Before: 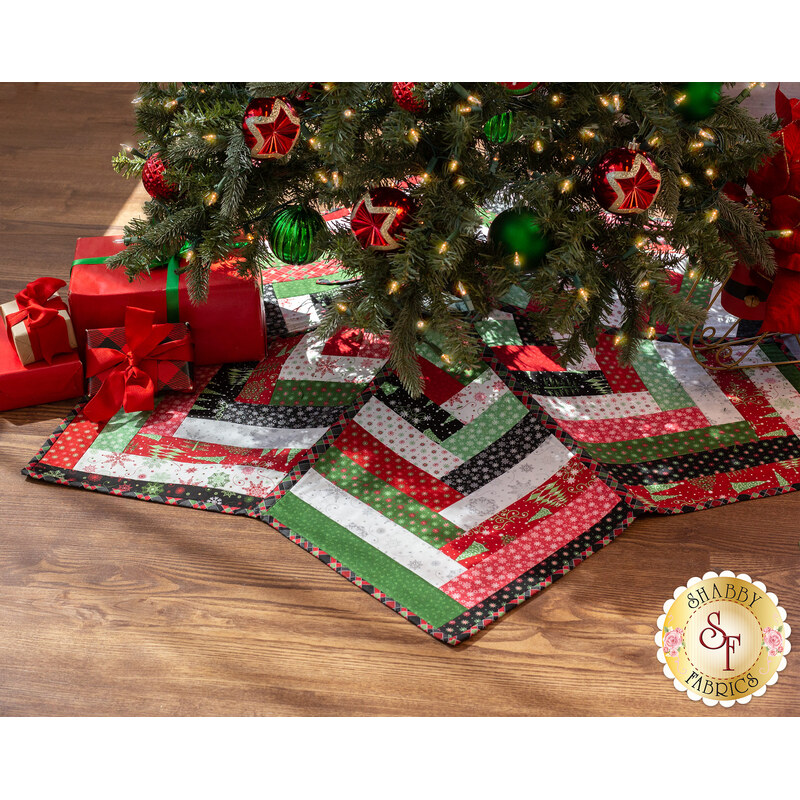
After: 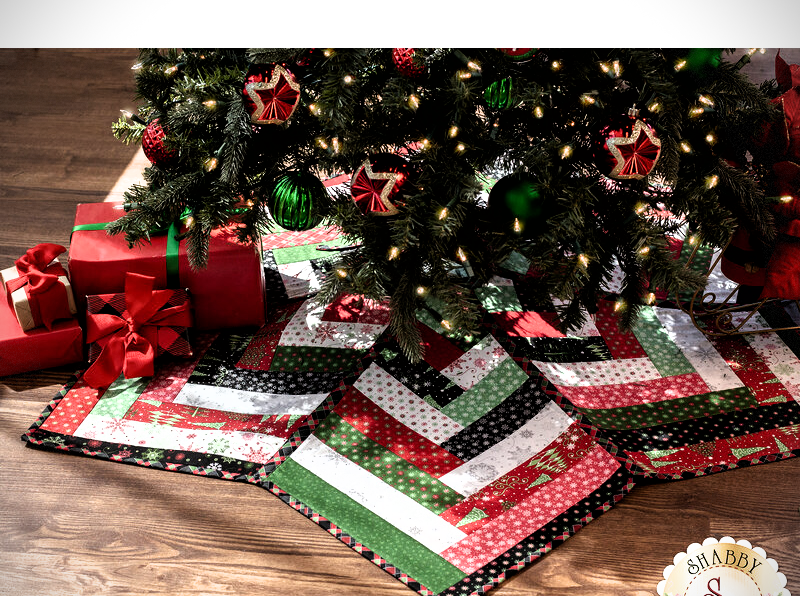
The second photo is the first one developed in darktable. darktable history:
filmic rgb: black relative exposure -8.24 EV, white relative exposure 2.21 EV, hardness 7.04, latitude 84.86%, contrast 1.691, highlights saturation mix -3.04%, shadows ↔ highlights balance -2.6%
vignetting: fall-off start 91.28%, dithering 8-bit output
crop: top 4.258%, bottom 21.163%
